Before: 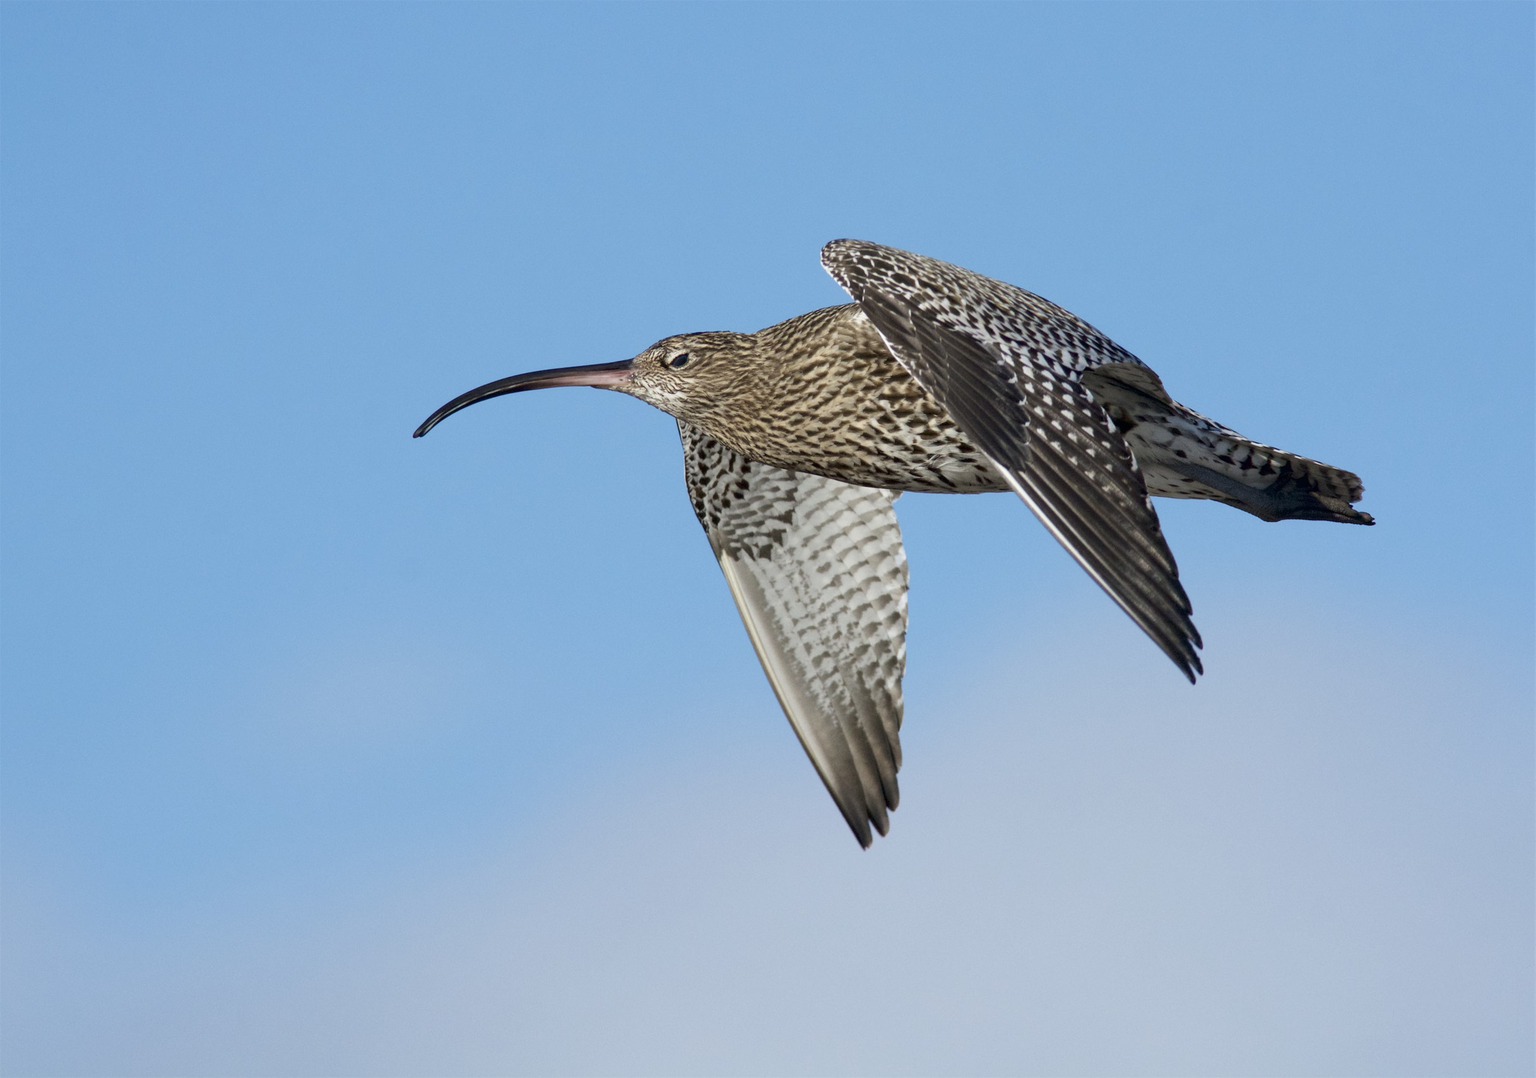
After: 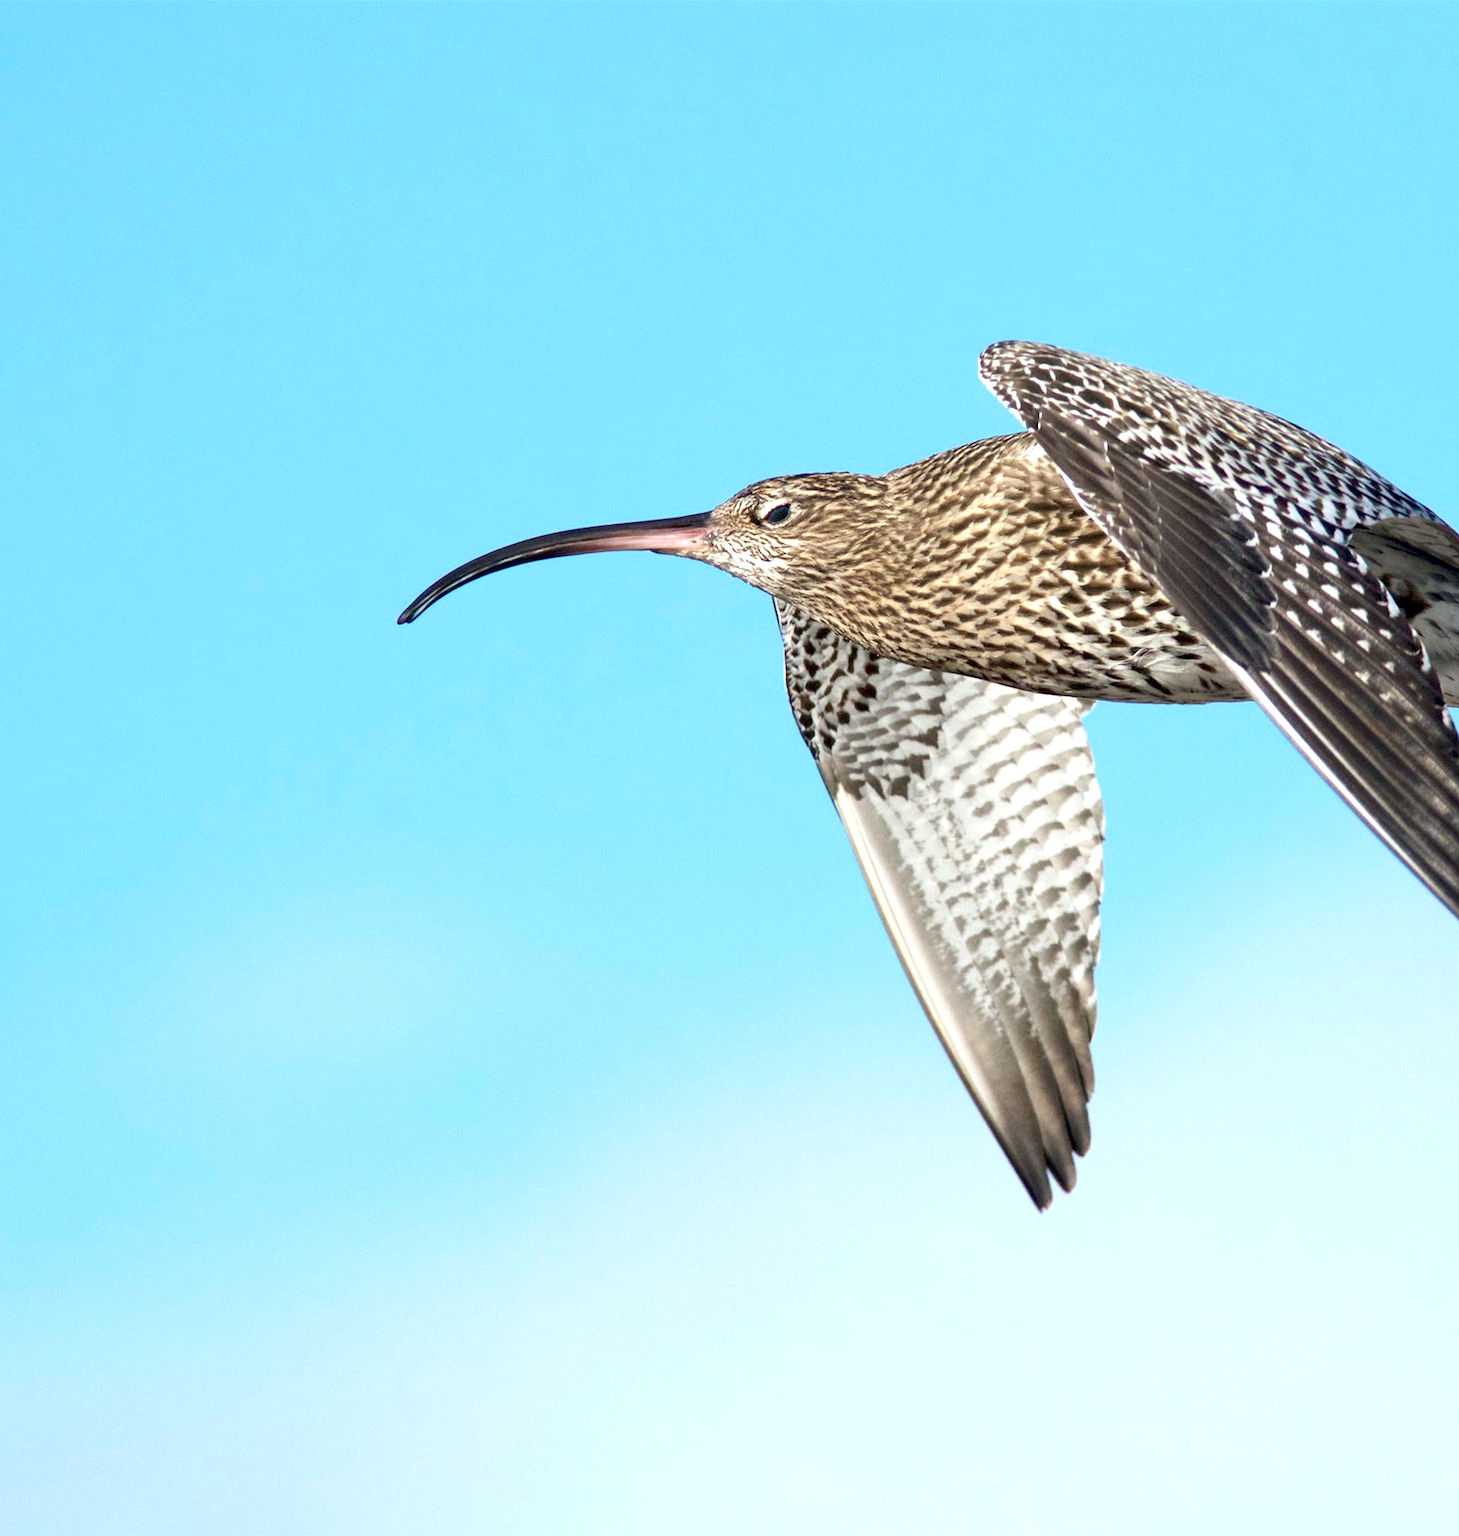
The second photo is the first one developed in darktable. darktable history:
crop and rotate: left 8.786%, right 24.548%
exposure: exposure 0.921 EV, compensate highlight preservation false
